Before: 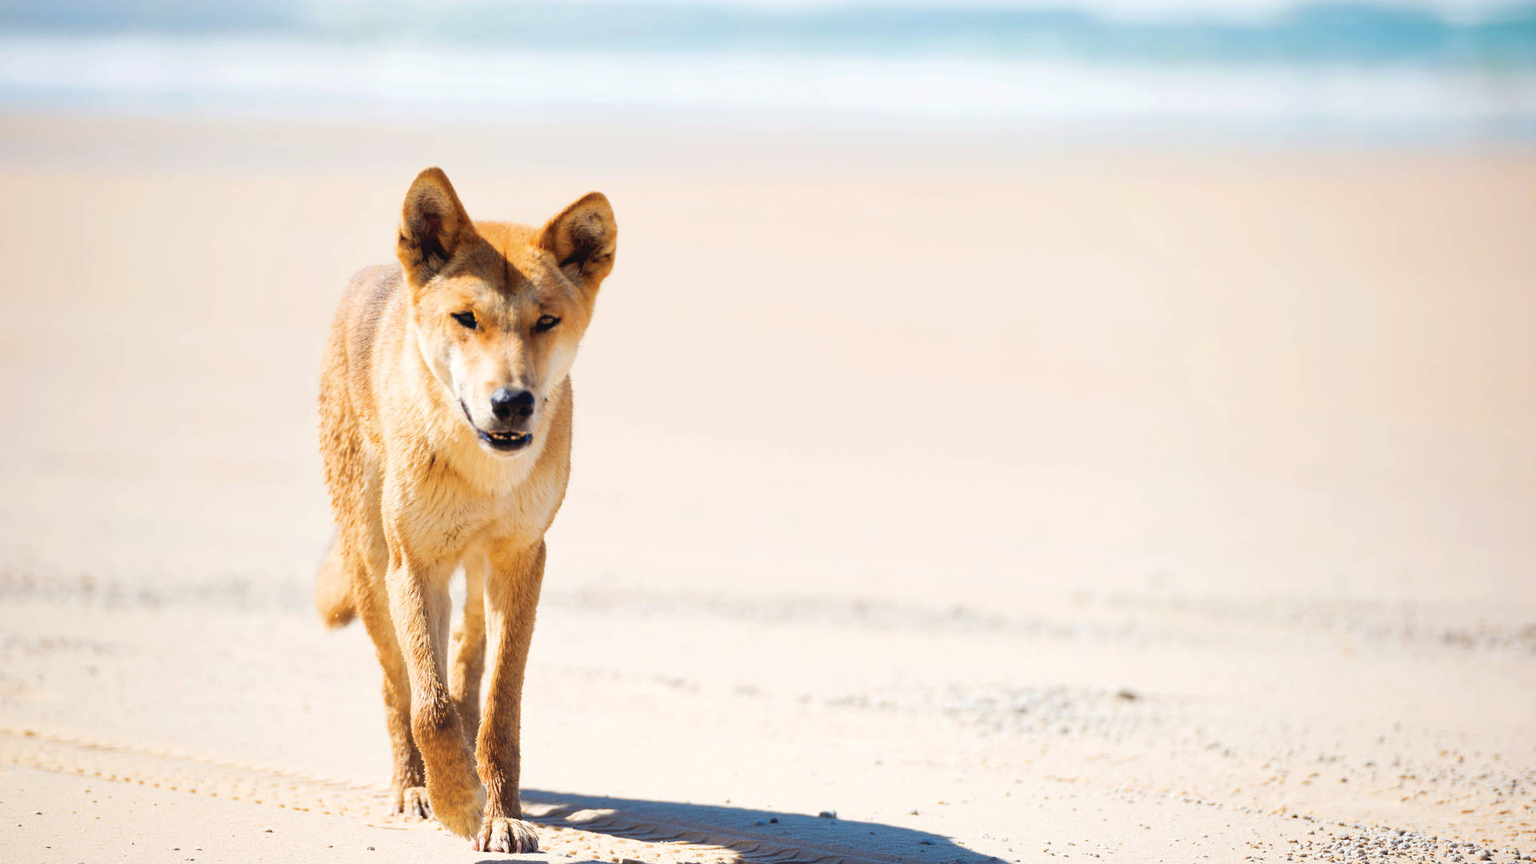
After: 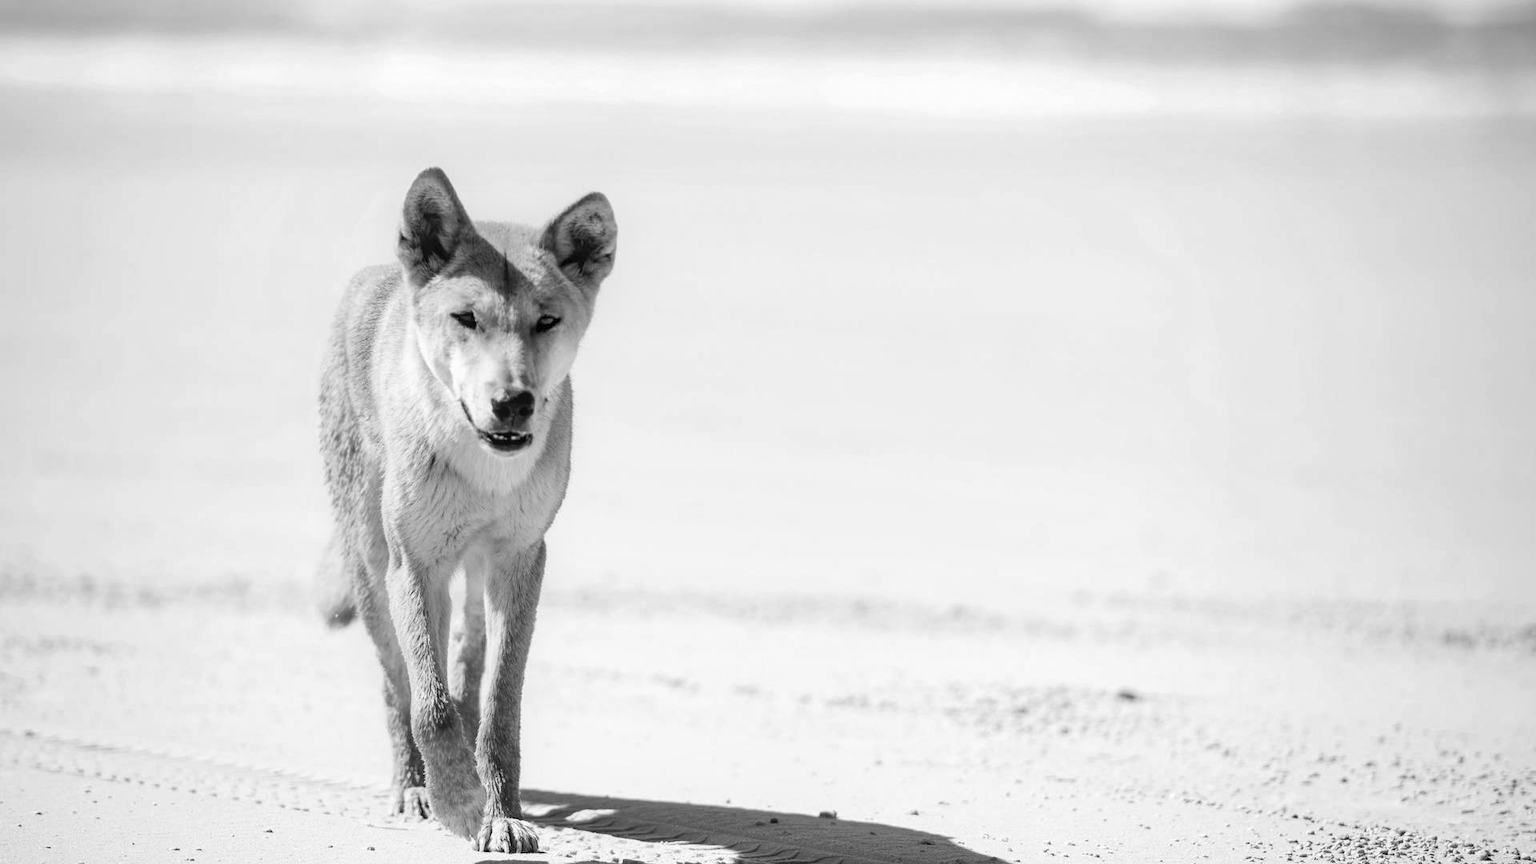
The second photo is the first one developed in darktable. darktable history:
tone equalizer: on, module defaults
local contrast: on, module defaults
color contrast: green-magenta contrast 0.85, blue-yellow contrast 1.25, unbound 0
monochrome: a -4.13, b 5.16, size 1
